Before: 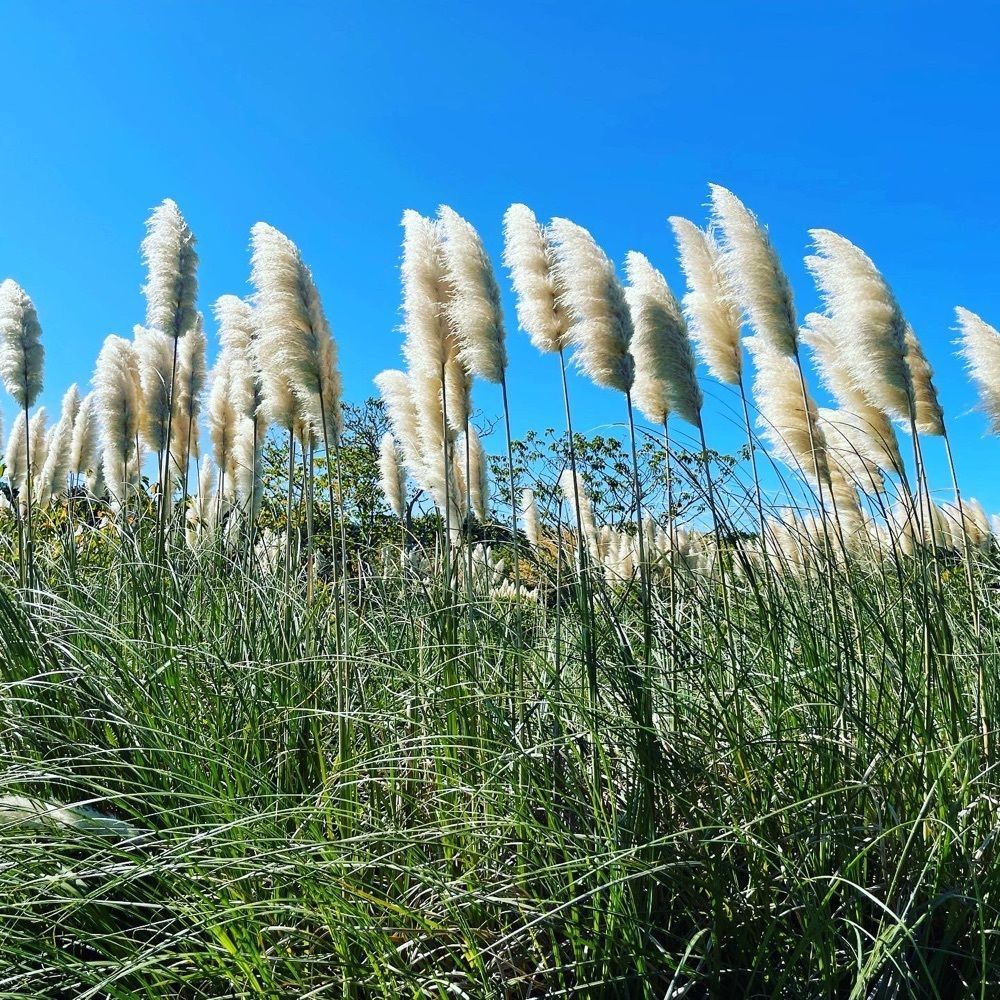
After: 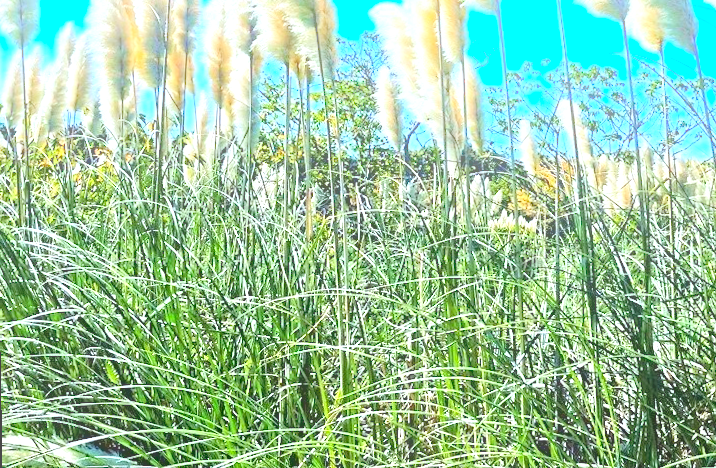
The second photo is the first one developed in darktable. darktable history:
crop: top 36.498%, right 27.964%, bottom 14.995%
bloom: size 16%, threshold 98%, strength 20%
contrast brightness saturation: contrast 0.07, brightness 0.18, saturation 0.4
white balance: red 0.976, blue 1.04
rotate and perspective: rotation -1°, crop left 0.011, crop right 0.989, crop top 0.025, crop bottom 0.975
contrast equalizer: y [[0.511, 0.558, 0.631, 0.632, 0.559, 0.512], [0.5 ×6], [0.507, 0.559, 0.627, 0.644, 0.647, 0.647], [0 ×6], [0 ×6]]
exposure: black level correction 0.001, exposure 0.675 EV, compensate highlight preservation false
